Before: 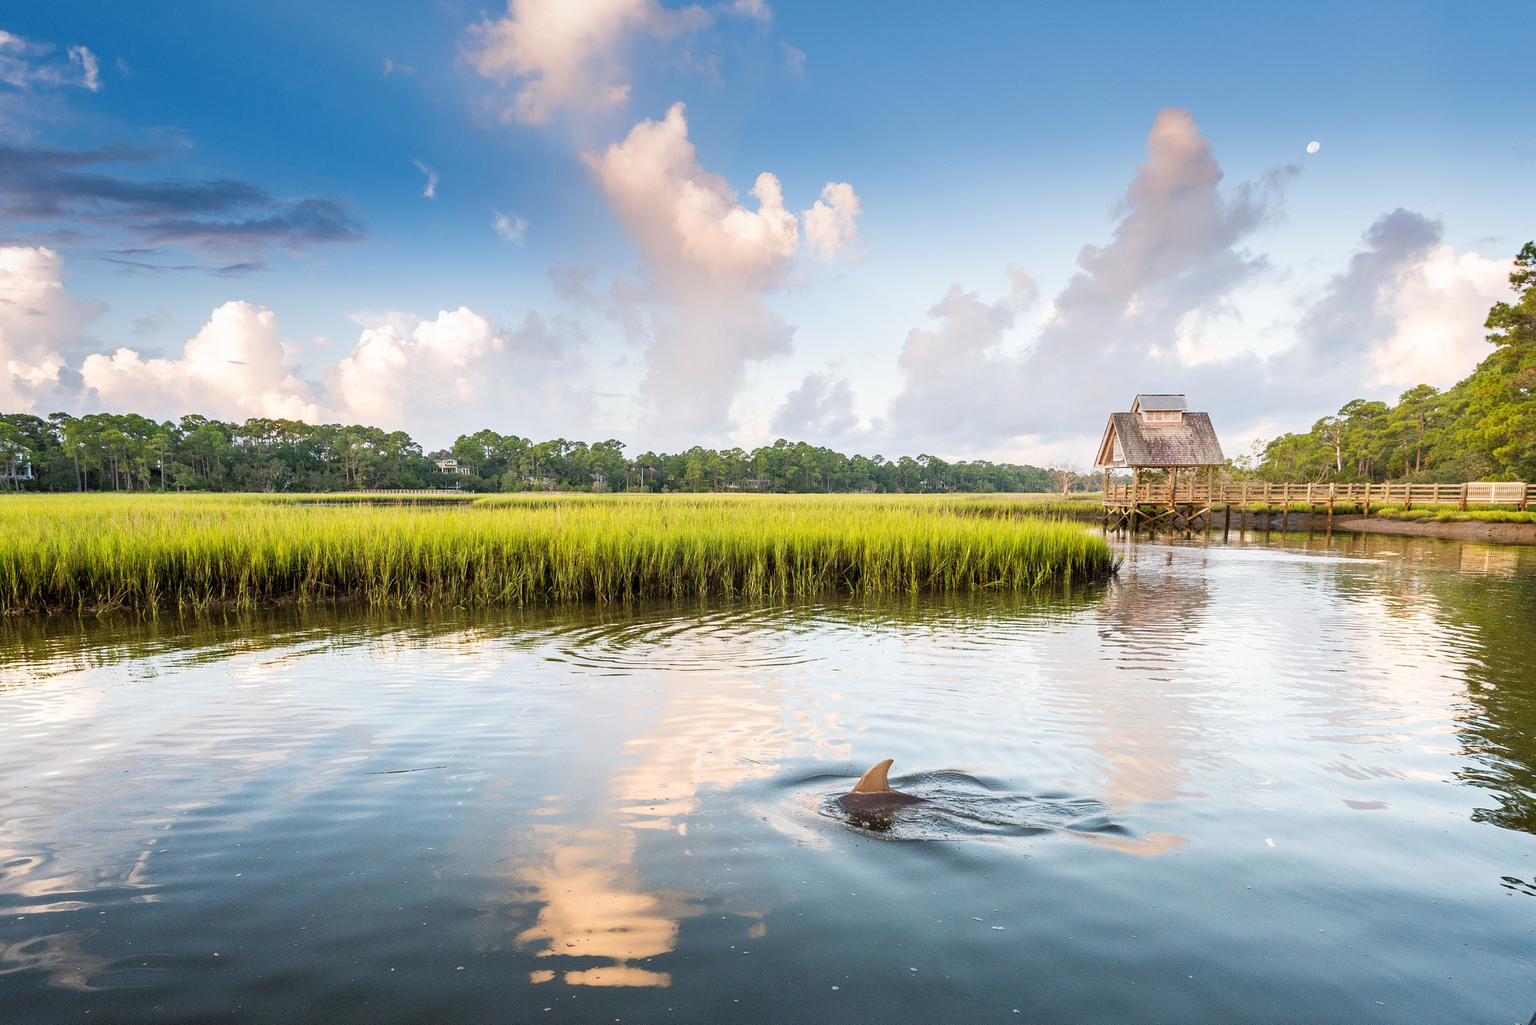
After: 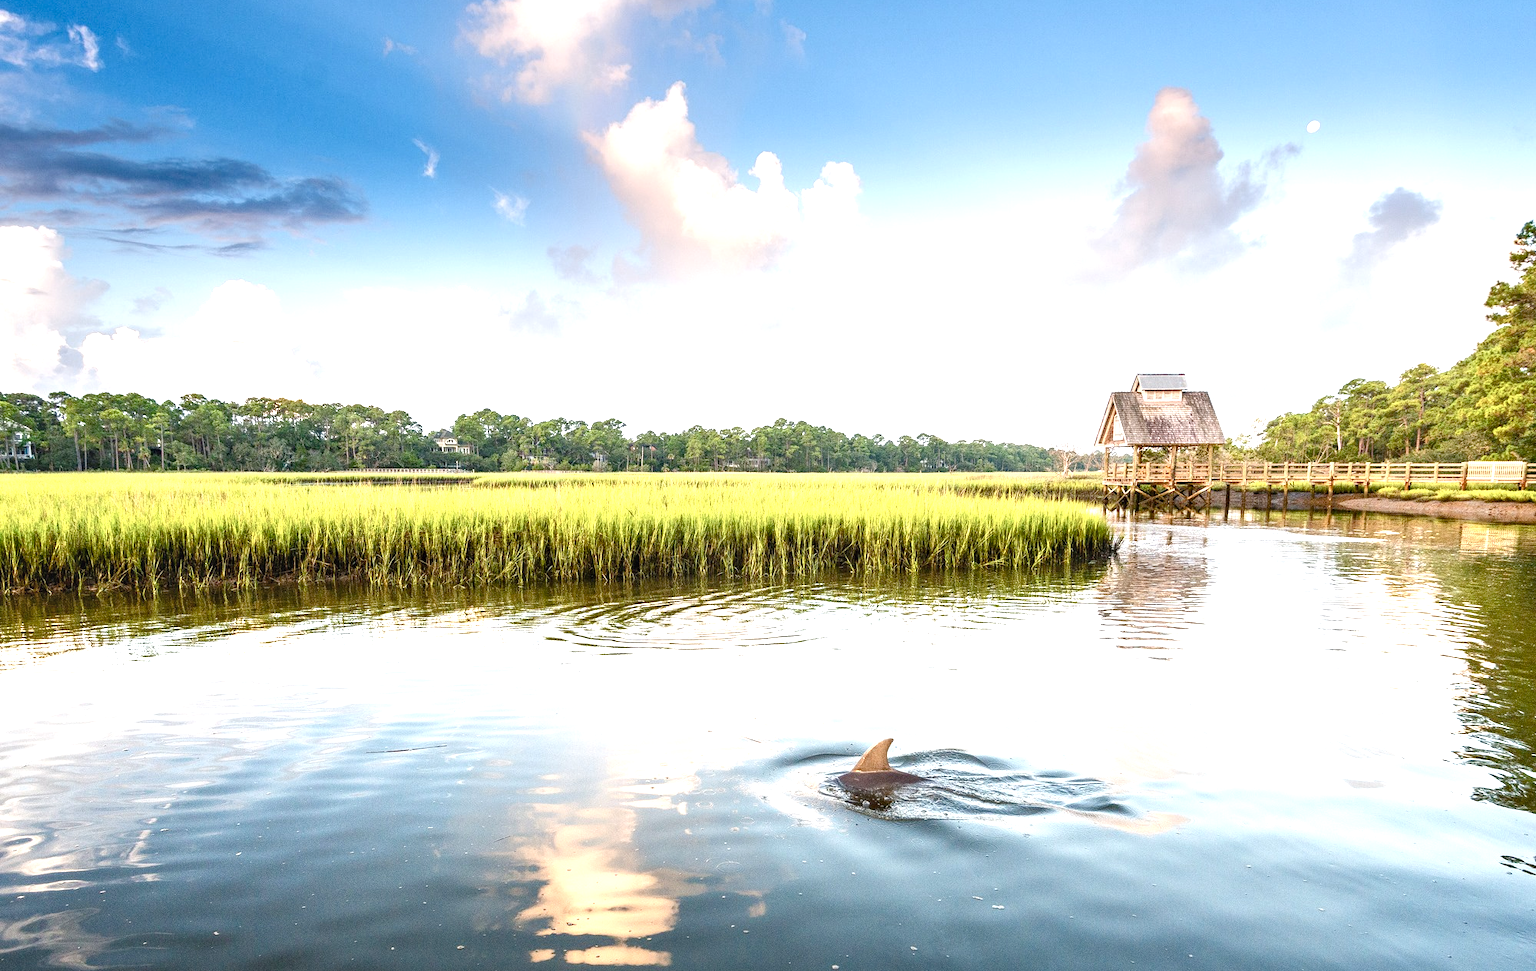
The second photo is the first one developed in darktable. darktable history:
crop and rotate: top 2.034%, bottom 3.093%
color balance rgb: perceptual saturation grading › global saturation 0.875%, perceptual saturation grading › highlights -15.404%, perceptual saturation grading › shadows 23.934%, global vibrance 6.858%, saturation formula JzAzBz (2021)
local contrast: on, module defaults
exposure: black level correction 0, exposure 0.704 EV, compensate highlight preservation false
